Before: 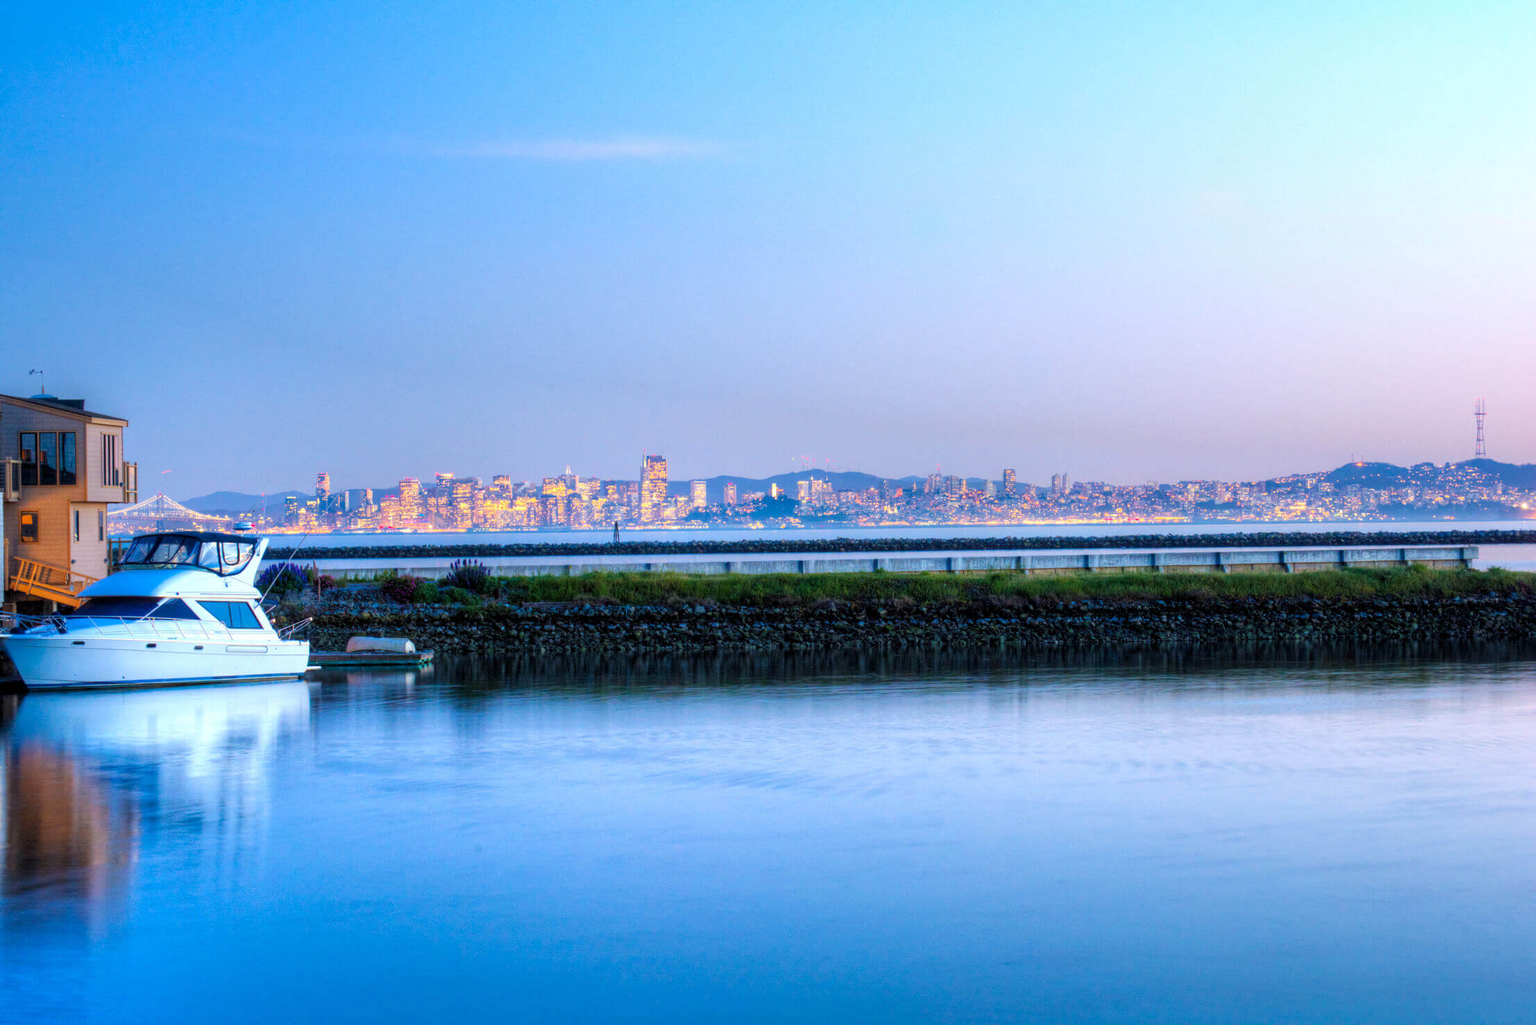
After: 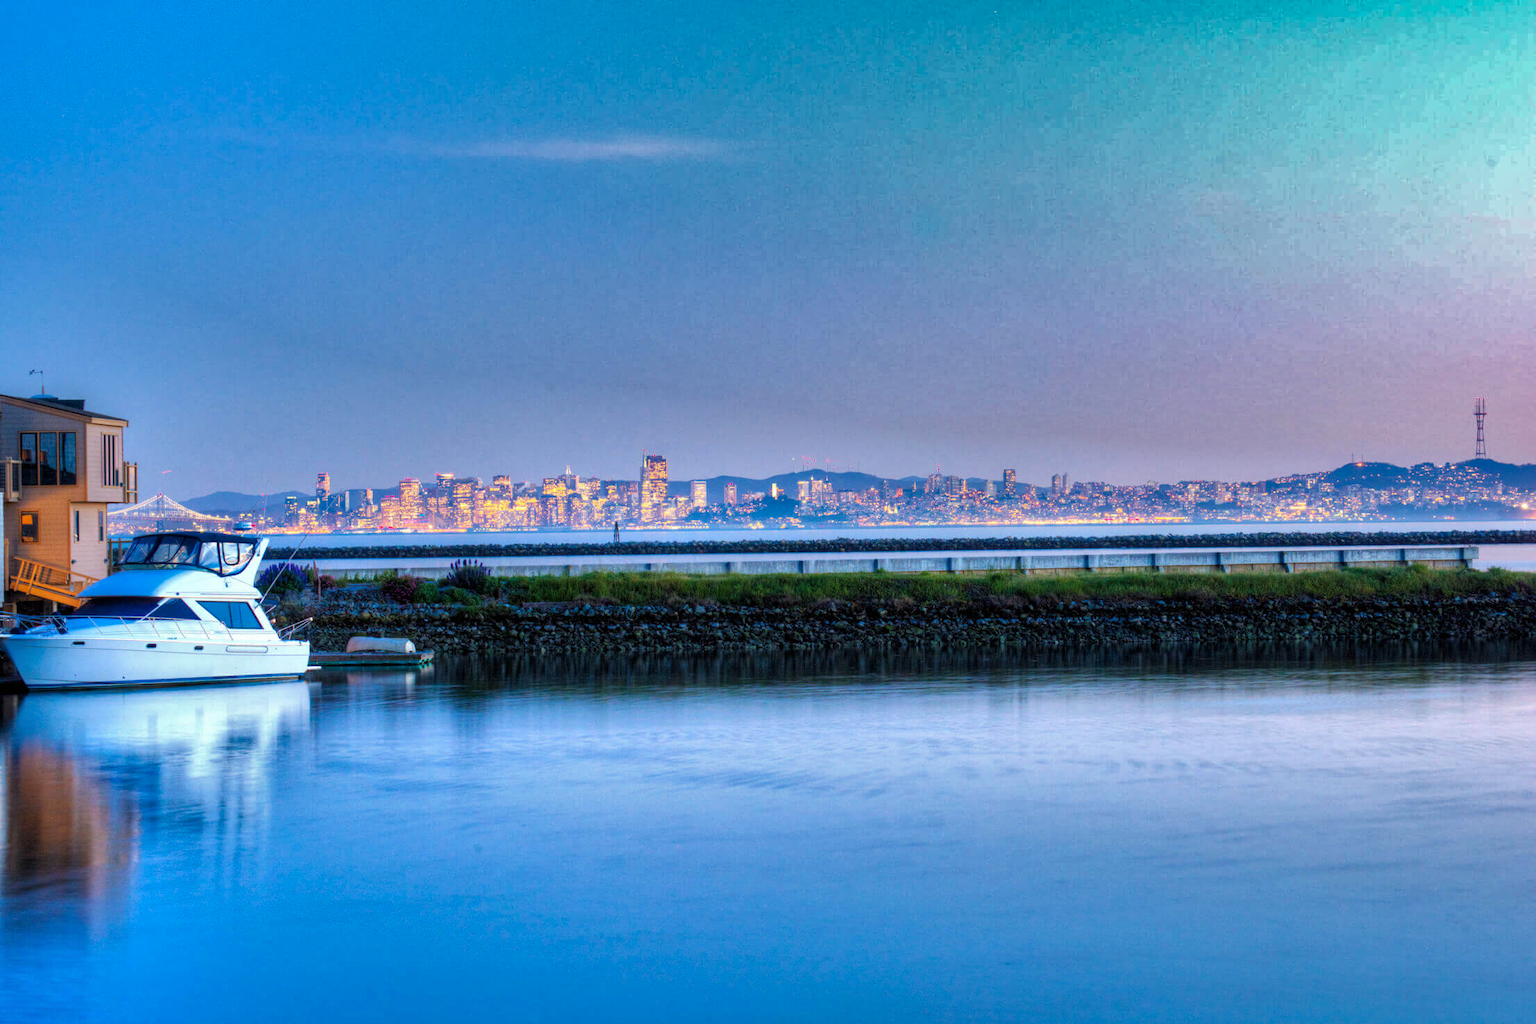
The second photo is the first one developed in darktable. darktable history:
shadows and highlights: shadows 20.88, highlights -83.02, soften with gaussian
